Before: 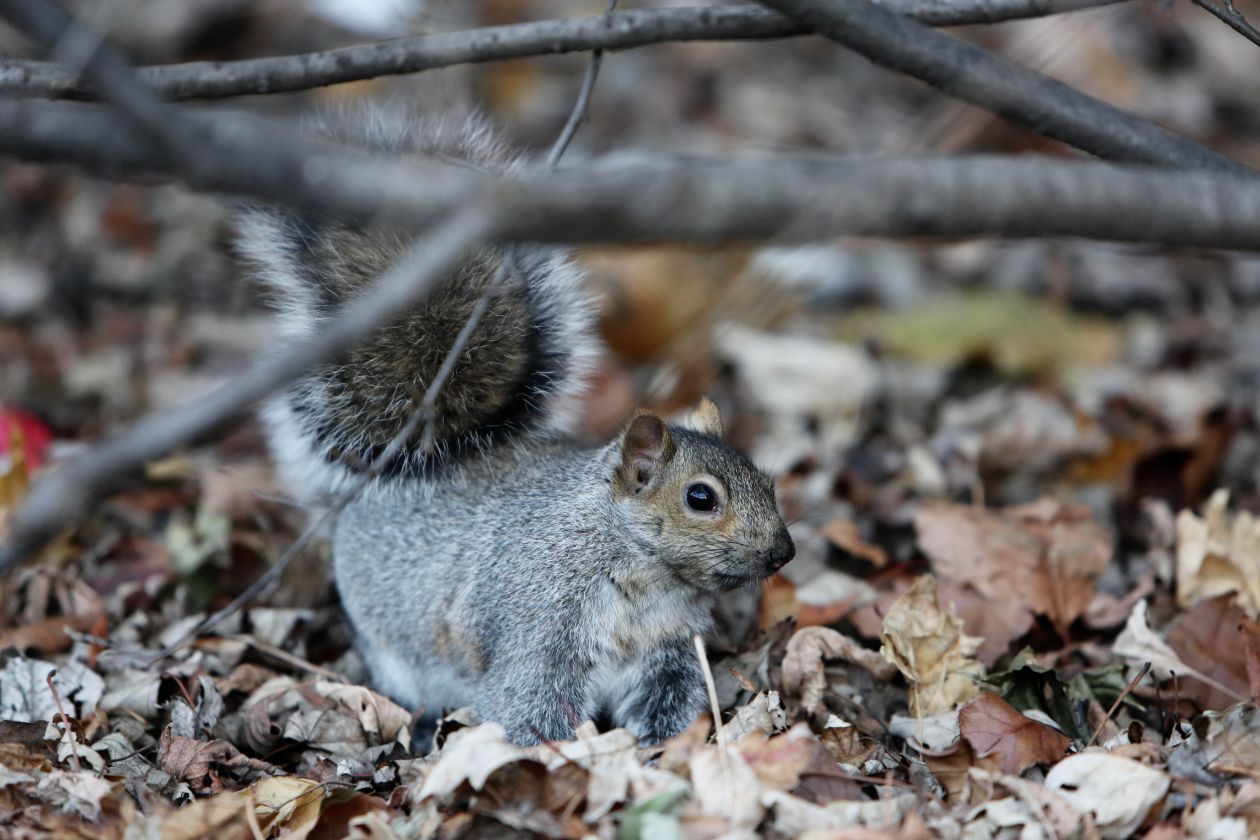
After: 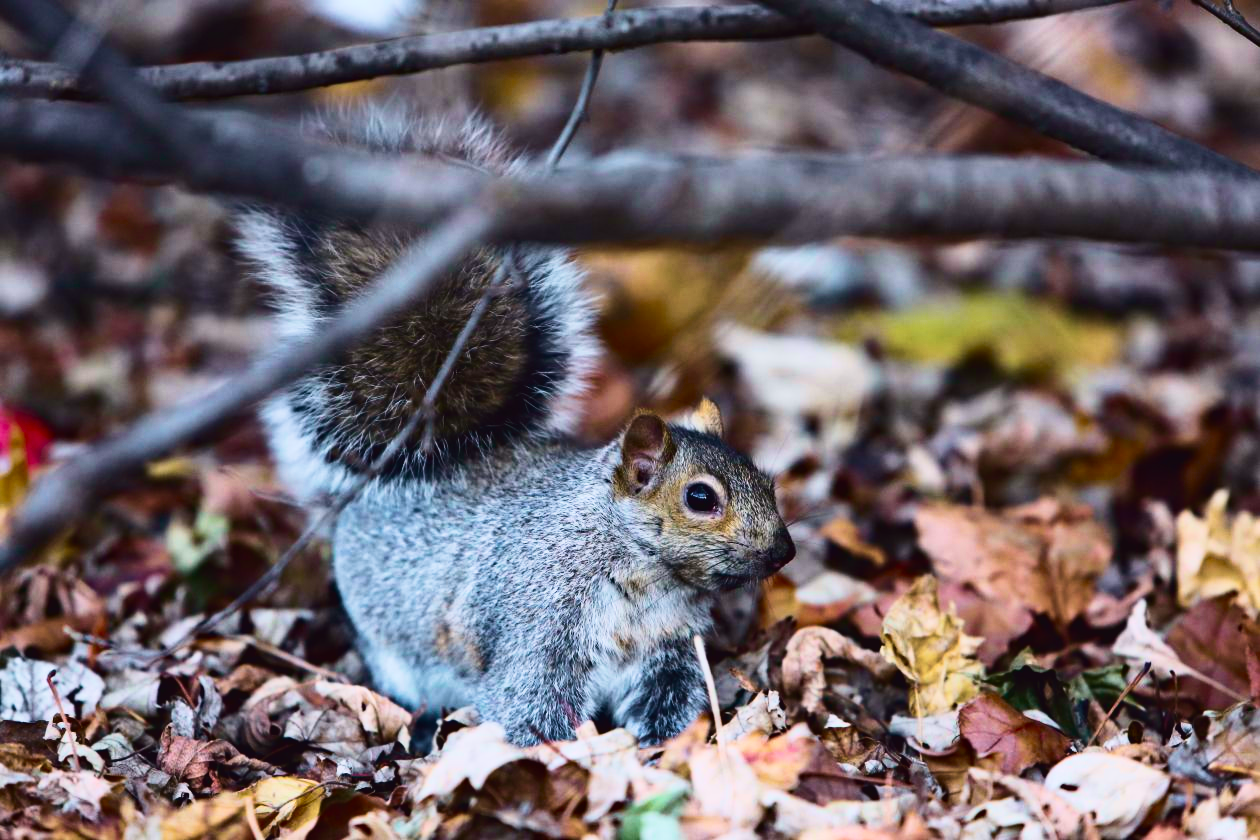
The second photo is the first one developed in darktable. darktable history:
haze removal: compatibility mode true, adaptive false
tone curve: curves: ch0 [(0, 0.031) (0.145, 0.106) (0.319, 0.269) (0.495, 0.544) (0.707, 0.833) (0.859, 0.931) (1, 0.967)]; ch1 [(0, 0) (0.279, 0.218) (0.424, 0.411) (0.495, 0.504) (0.538, 0.55) (0.578, 0.595) (0.707, 0.778) (1, 1)]; ch2 [(0, 0) (0.125, 0.089) (0.353, 0.329) (0.436, 0.432) (0.552, 0.554) (0.615, 0.674) (1, 1)], color space Lab, independent channels, preserve colors none
velvia: strength 75%
